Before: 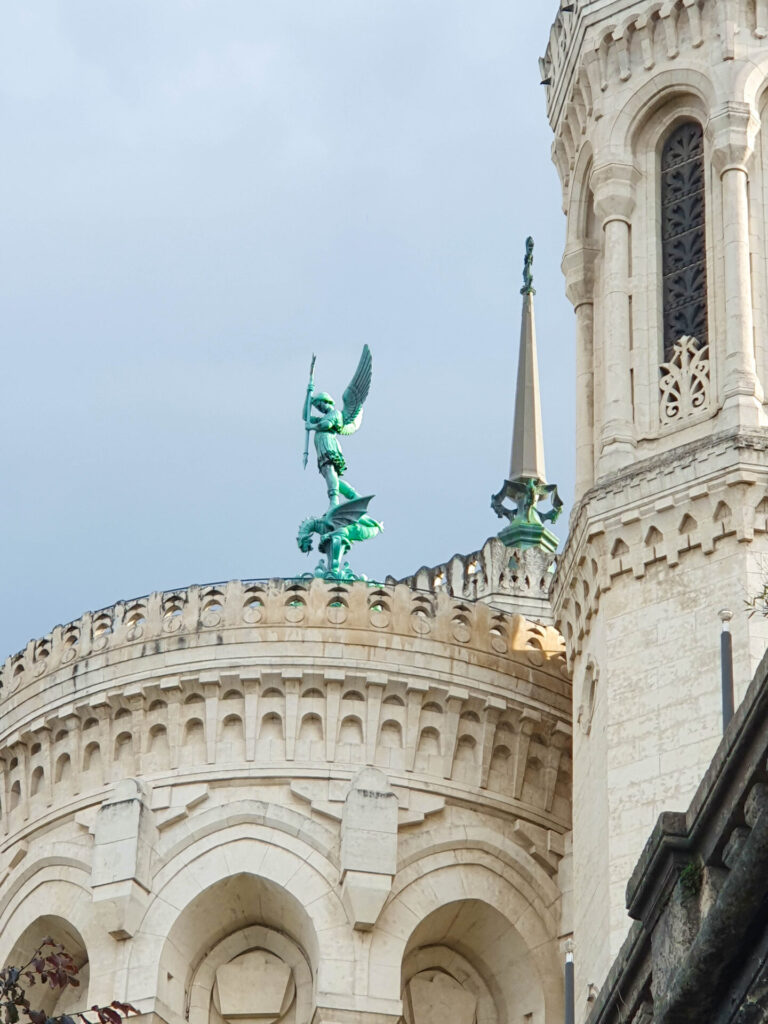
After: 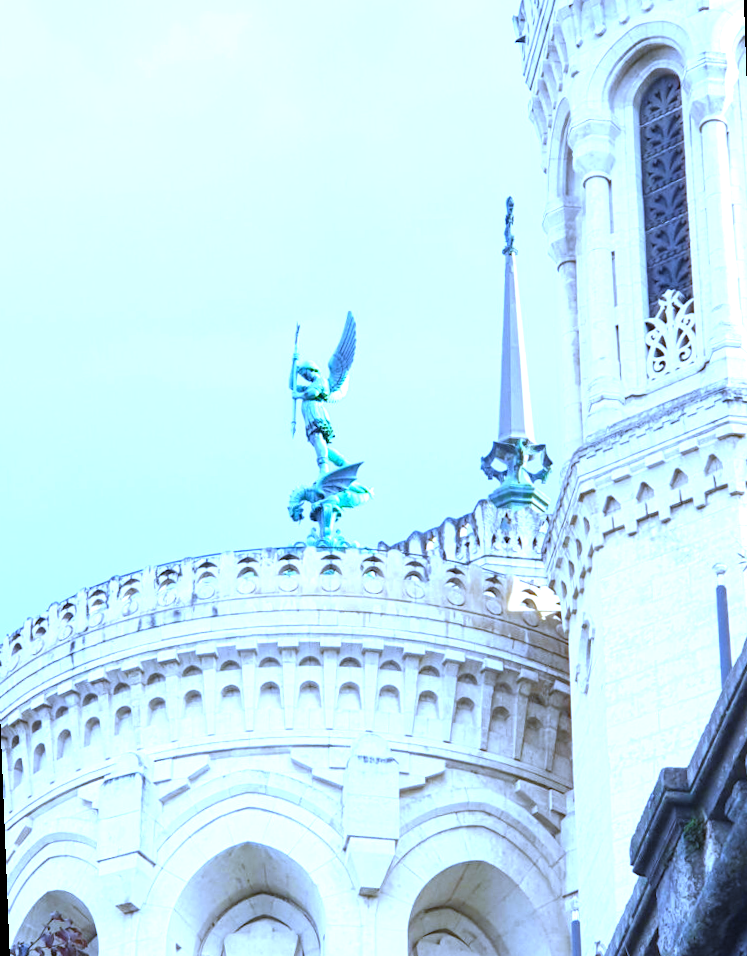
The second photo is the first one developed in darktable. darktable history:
white balance: red 0.766, blue 1.537
exposure: exposure 1.2 EV, compensate highlight preservation false
rotate and perspective: rotation -2.12°, lens shift (vertical) 0.009, lens shift (horizontal) -0.008, automatic cropping original format, crop left 0.036, crop right 0.964, crop top 0.05, crop bottom 0.959
